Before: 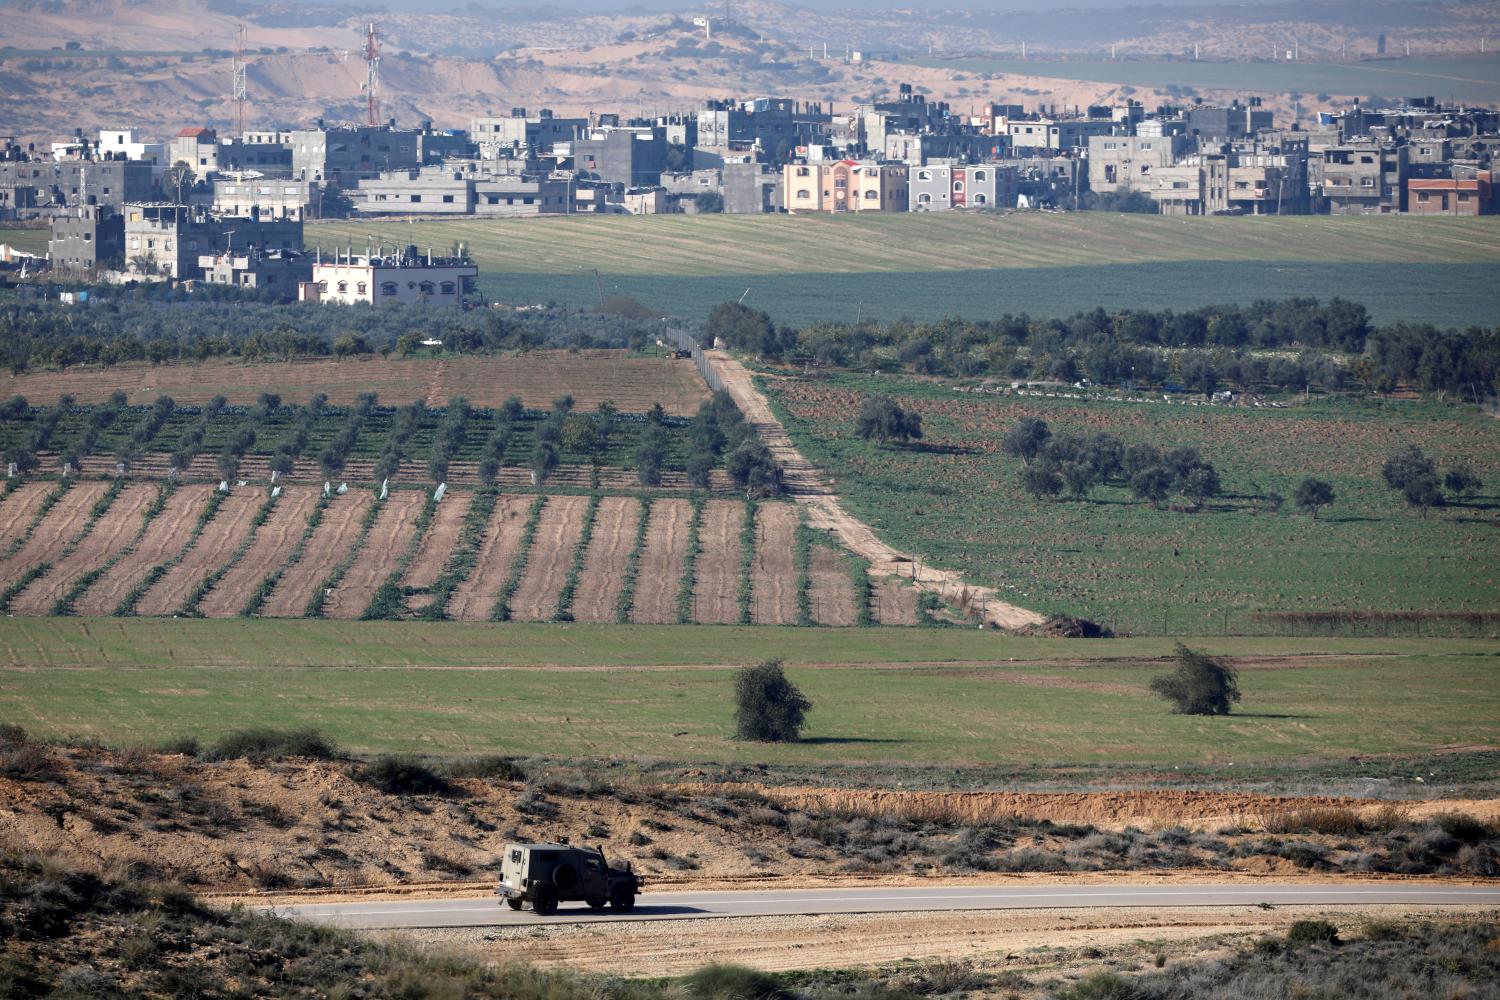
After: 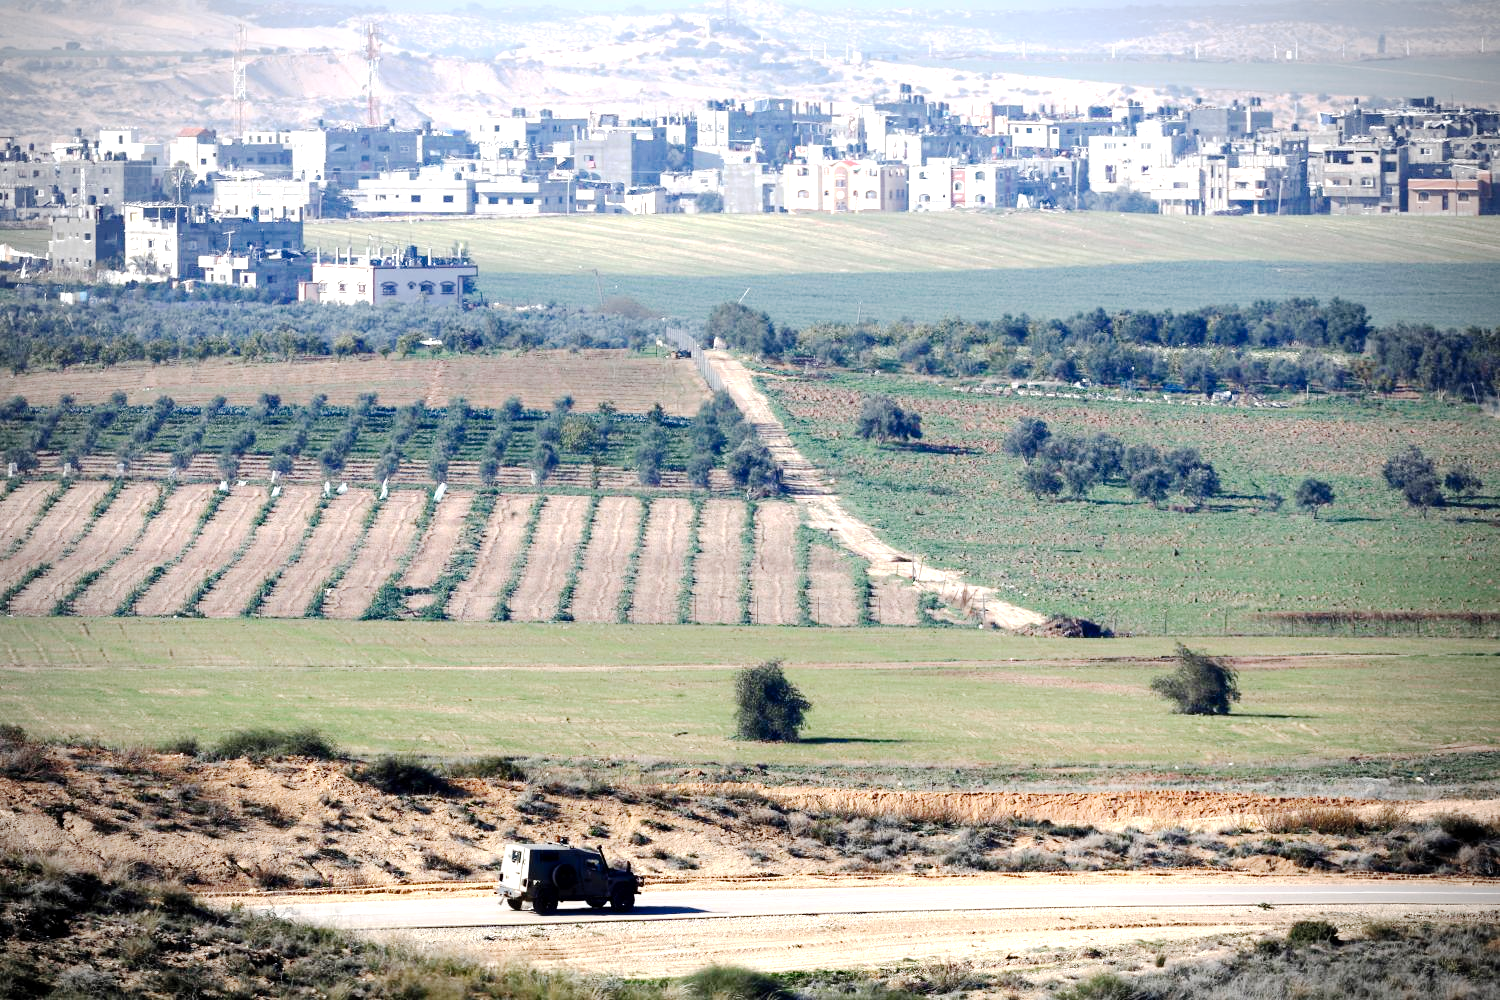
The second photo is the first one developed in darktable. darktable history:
tone curve: curves: ch0 [(0, 0) (0.003, 0.002) (0.011, 0.006) (0.025, 0.012) (0.044, 0.021) (0.069, 0.027) (0.1, 0.035) (0.136, 0.06) (0.177, 0.108) (0.224, 0.173) (0.277, 0.26) (0.335, 0.353) (0.399, 0.453) (0.468, 0.555) (0.543, 0.641) (0.623, 0.724) (0.709, 0.792) (0.801, 0.857) (0.898, 0.918) (1, 1)], preserve colors none
exposure: black level correction 0.001, exposure 1.399 EV, compensate exposure bias true, compensate highlight preservation false
vignetting: fall-off start 74.96%, brightness -0.327, width/height ratio 1.089
tone equalizer: -8 EV 0.237 EV, -7 EV 0.41 EV, -6 EV 0.454 EV, -5 EV 0.245 EV, -3 EV -0.271 EV, -2 EV -0.425 EV, -1 EV -0.436 EV, +0 EV -0.249 EV, mask exposure compensation -0.514 EV
